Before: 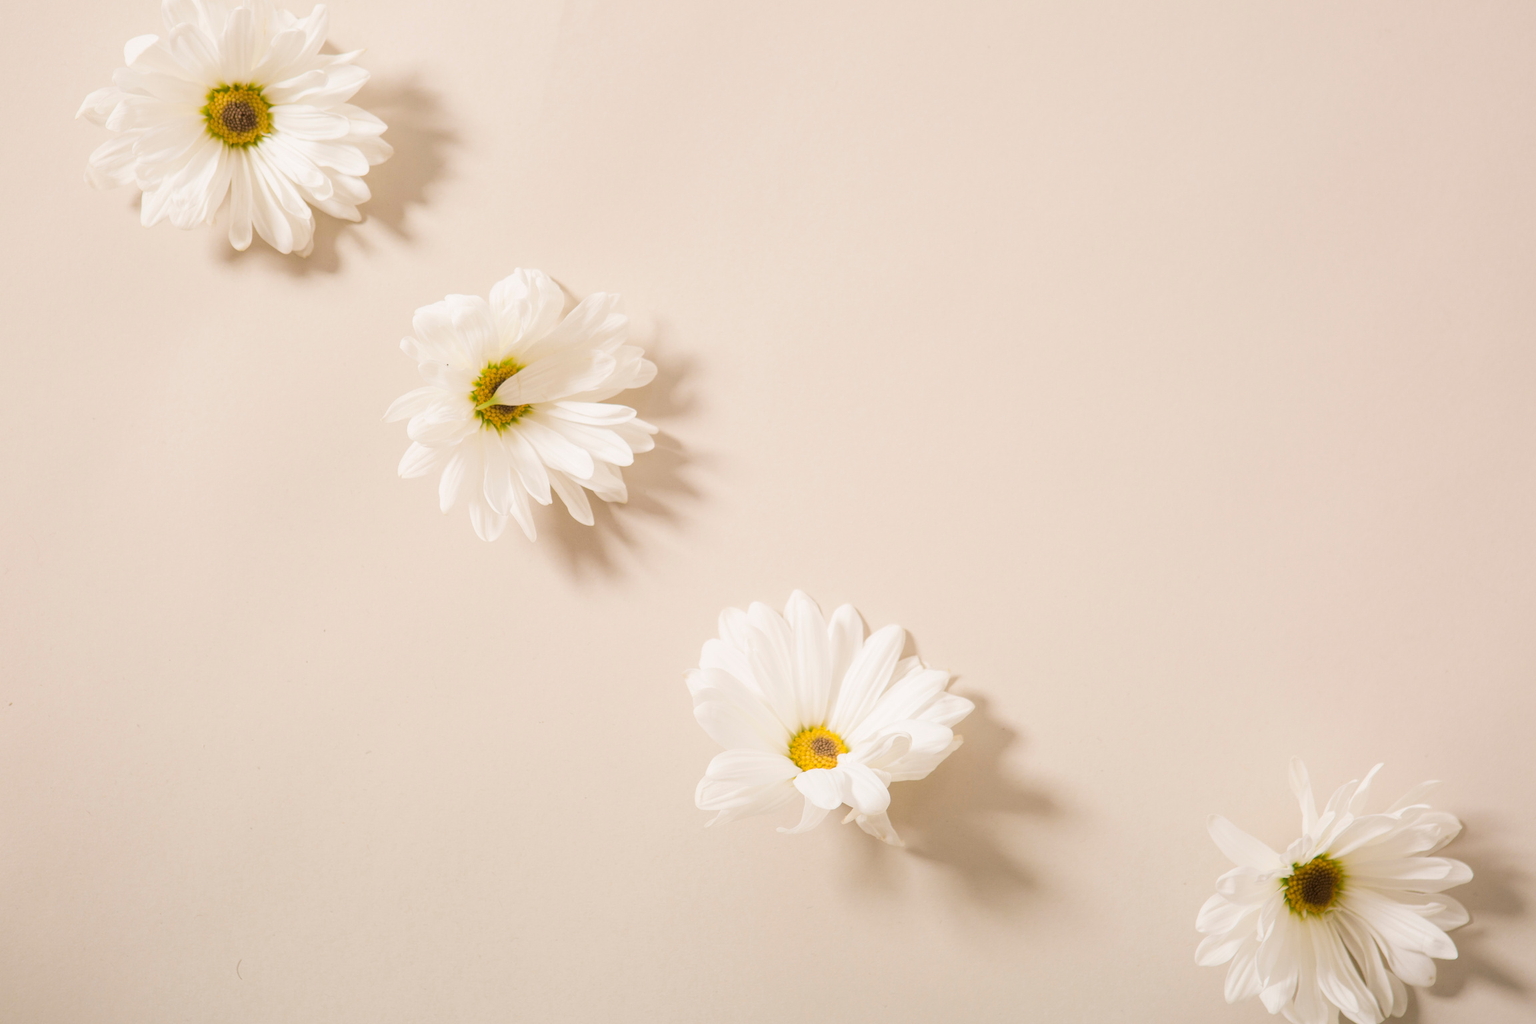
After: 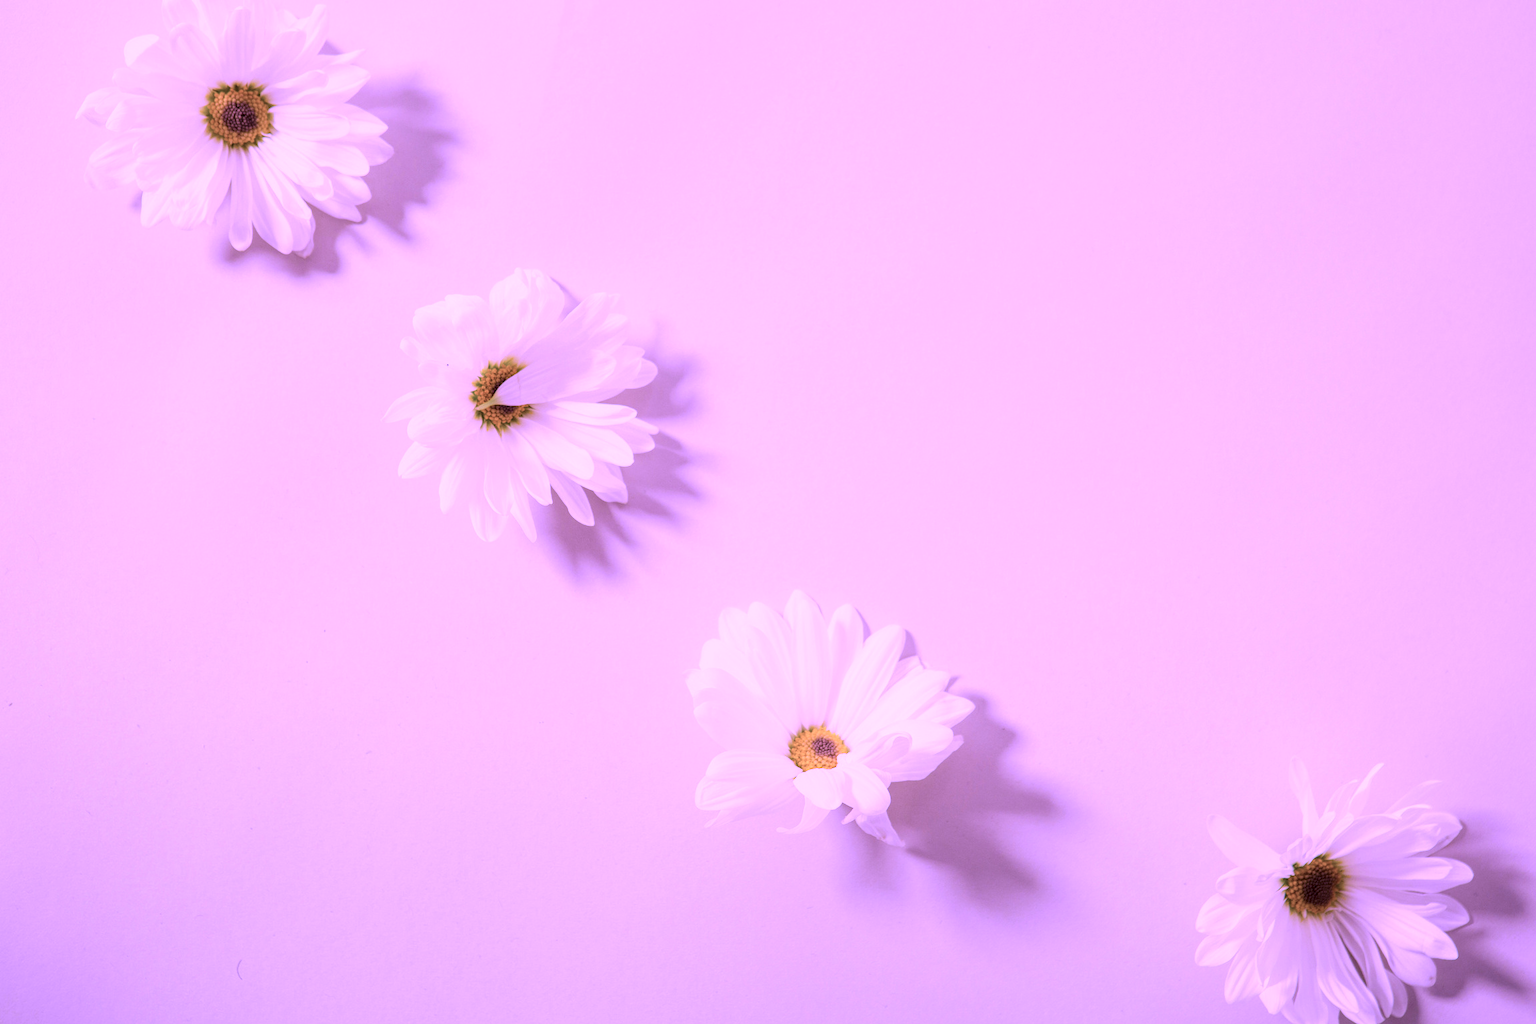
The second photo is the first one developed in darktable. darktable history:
local contrast: detail 142%
color calibration: illuminant custom, x 0.38, y 0.481, temperature 4450.25 K
